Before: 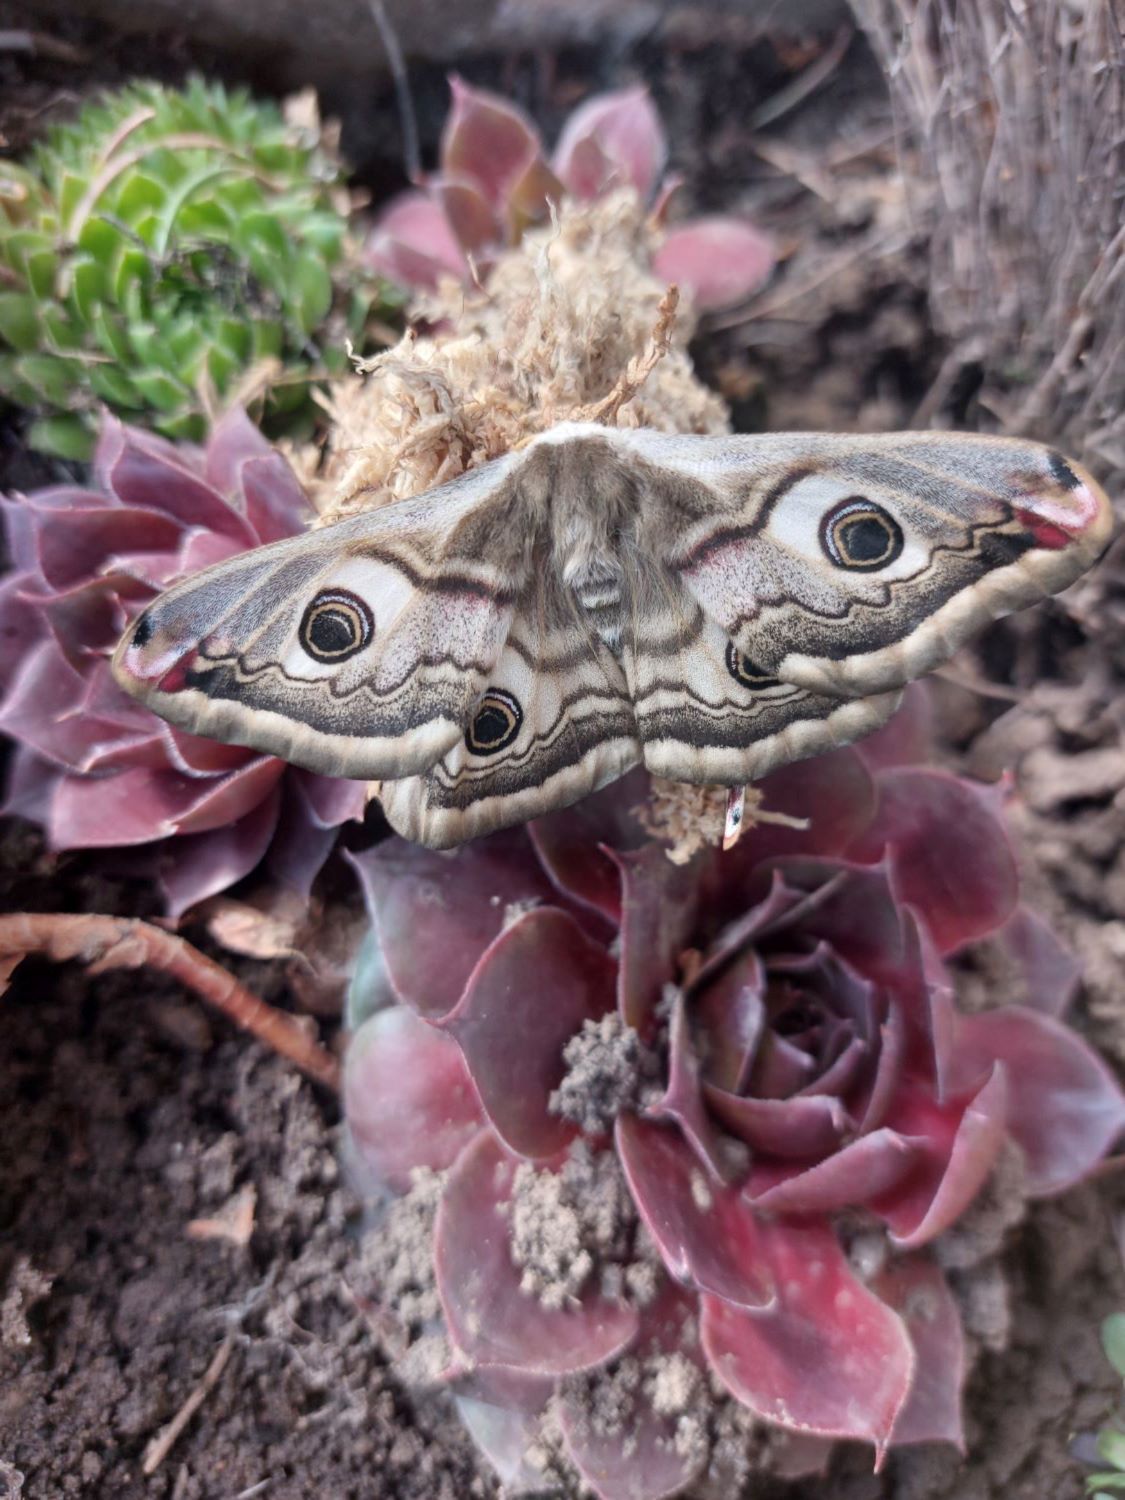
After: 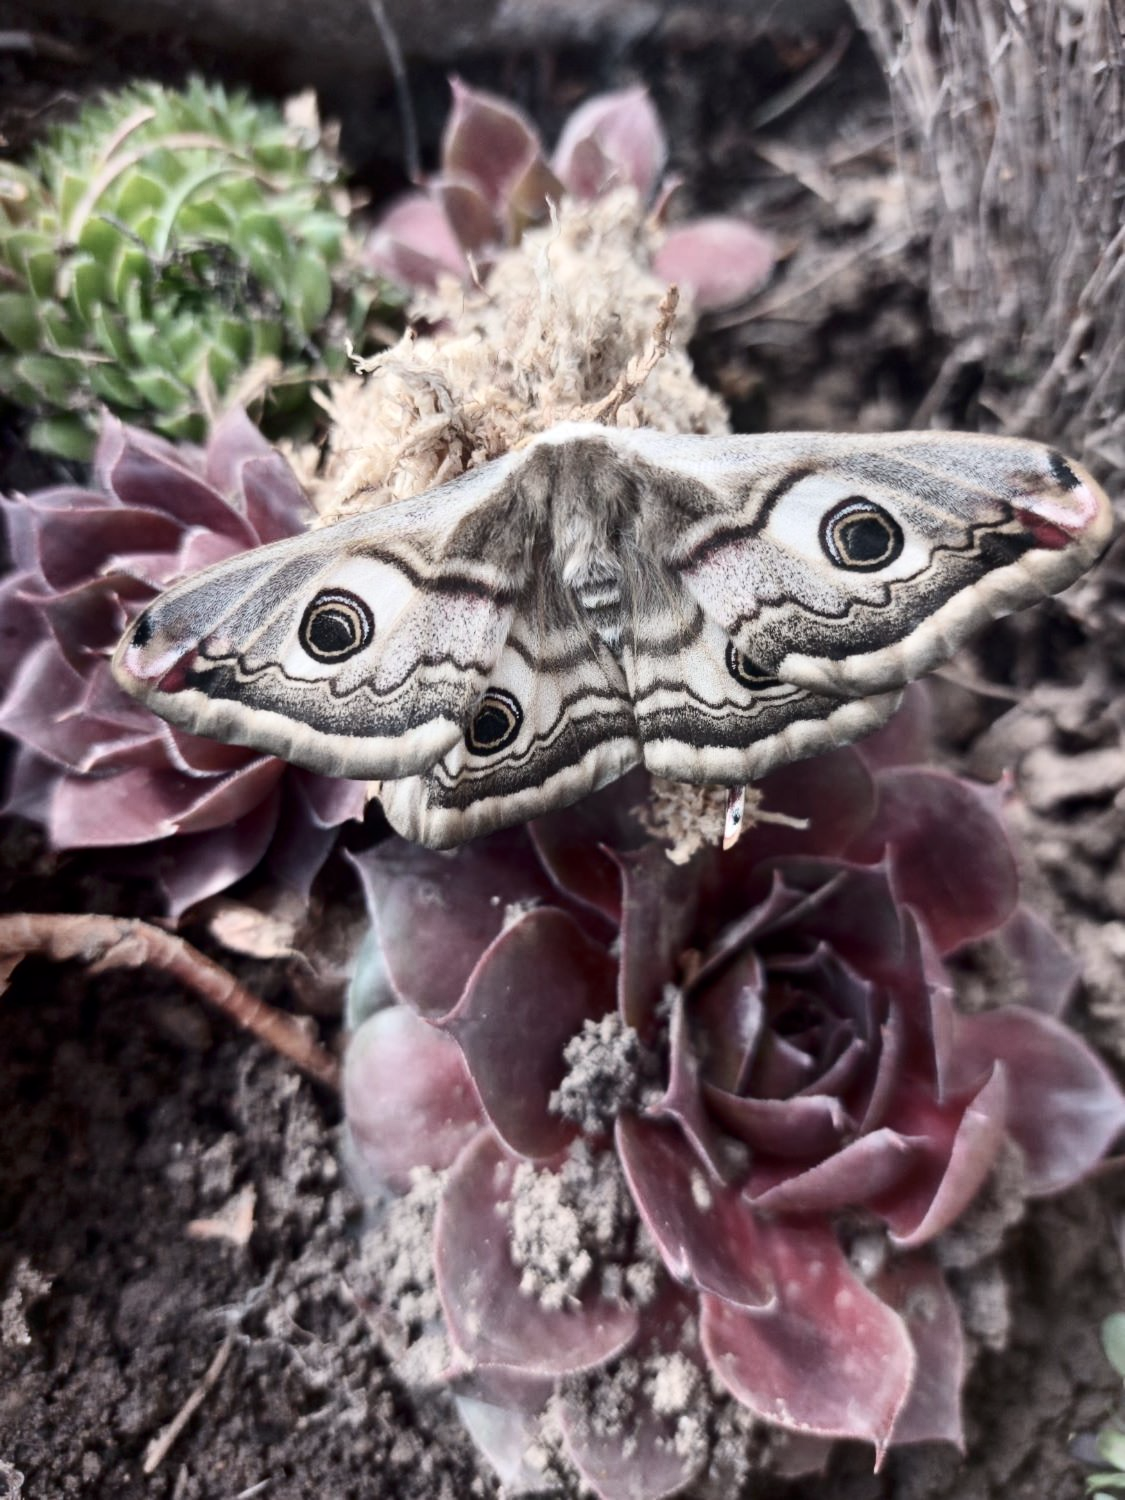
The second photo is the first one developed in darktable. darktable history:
contrast brightness saturation: contrast 0.25, saturation -0.31
exposure: black level correction 0.001, exposure 0.014 EV, compensate highlight preservation false
